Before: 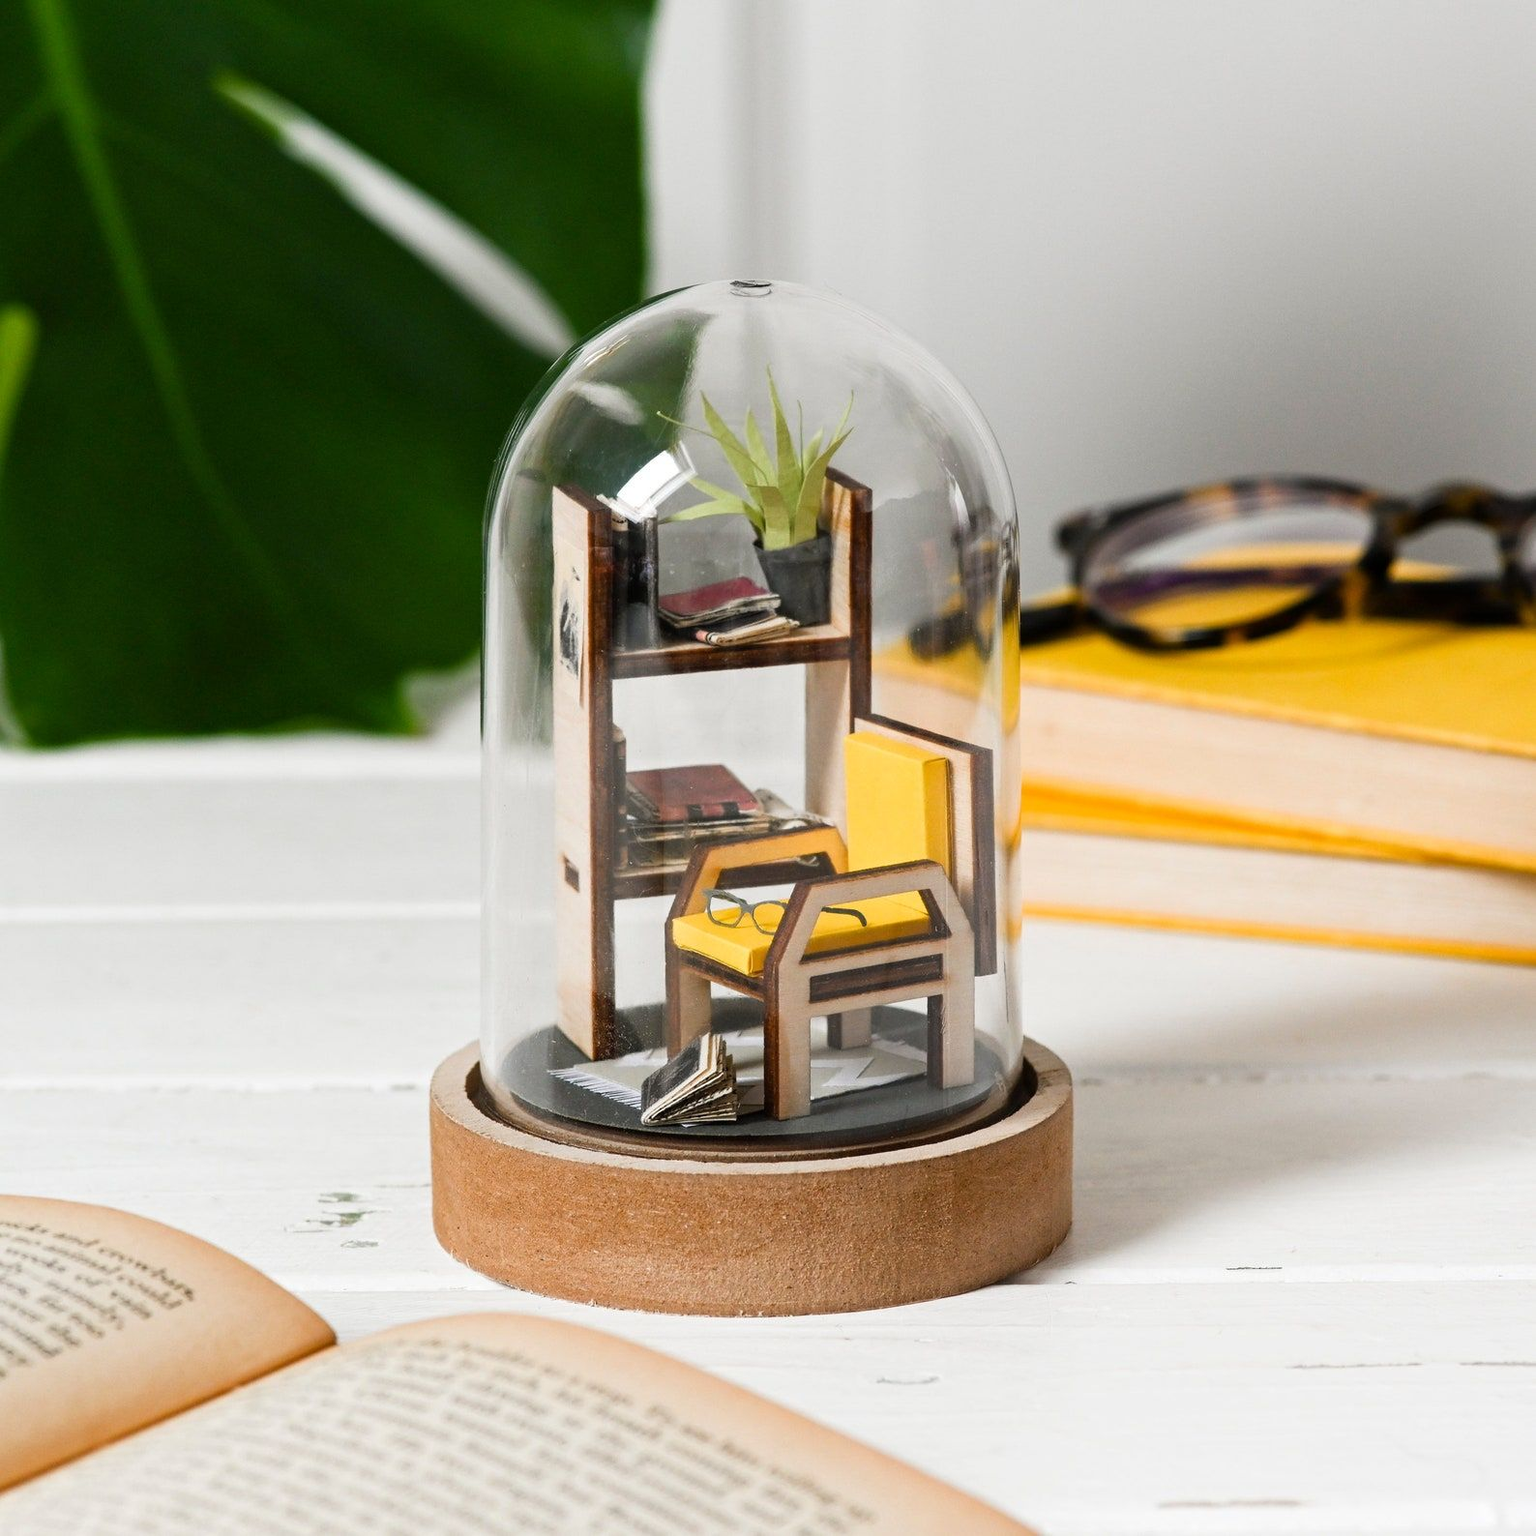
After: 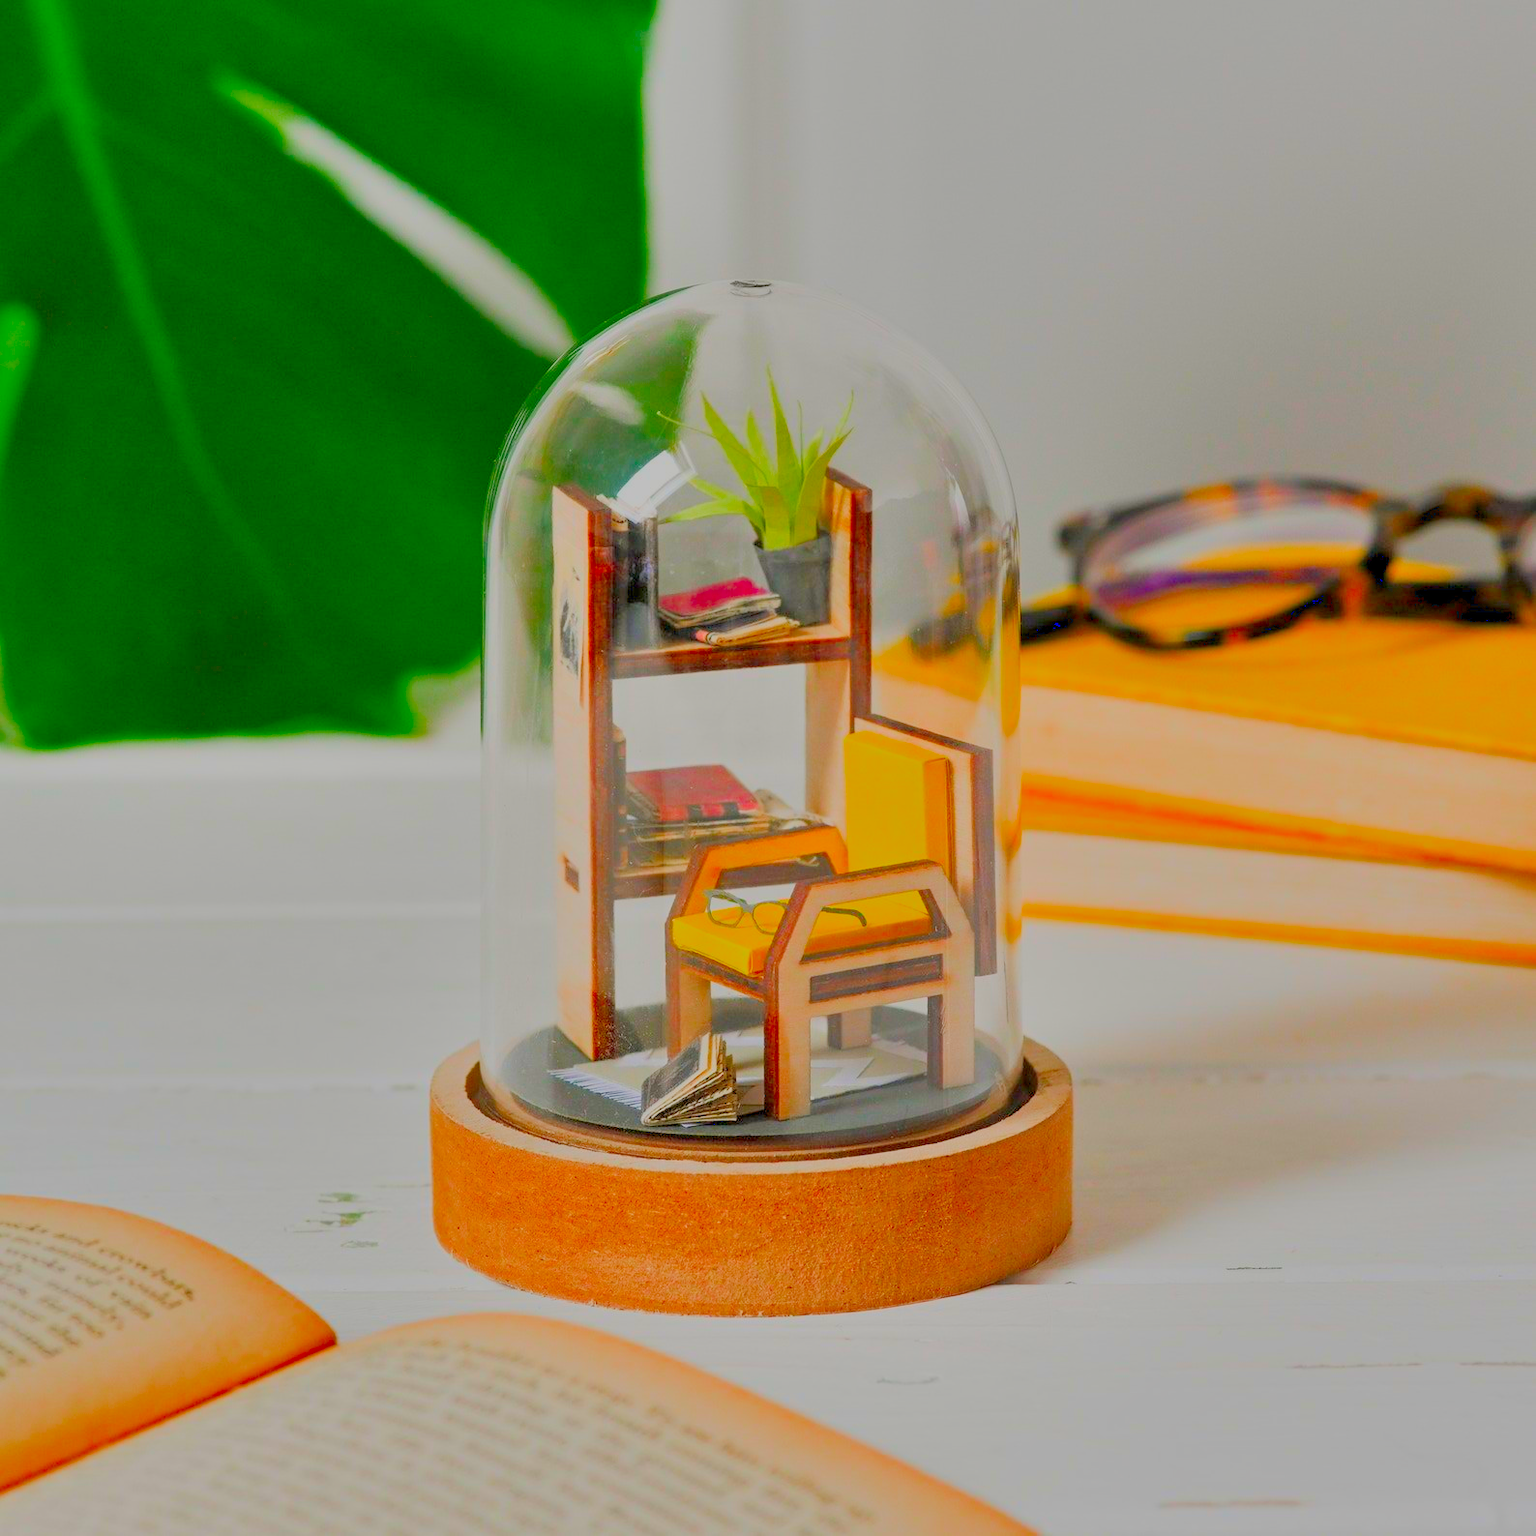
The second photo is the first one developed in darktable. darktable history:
filmic rgb: black relative exposure -15.92 EV, white relative exposure 7.94 EV, hardness 4.2, latitude 49.5%, contrast 0.512, color science v6 (2022), iterations of high-quality reconstruction 0
color correction: highlights b* 0.06, saturation 2.15
shadows and highlights: low approximation 0.01, soften with gaussian
exposure: black level correction 0.001, exposure 1 EV, compensate highlight preservation false
